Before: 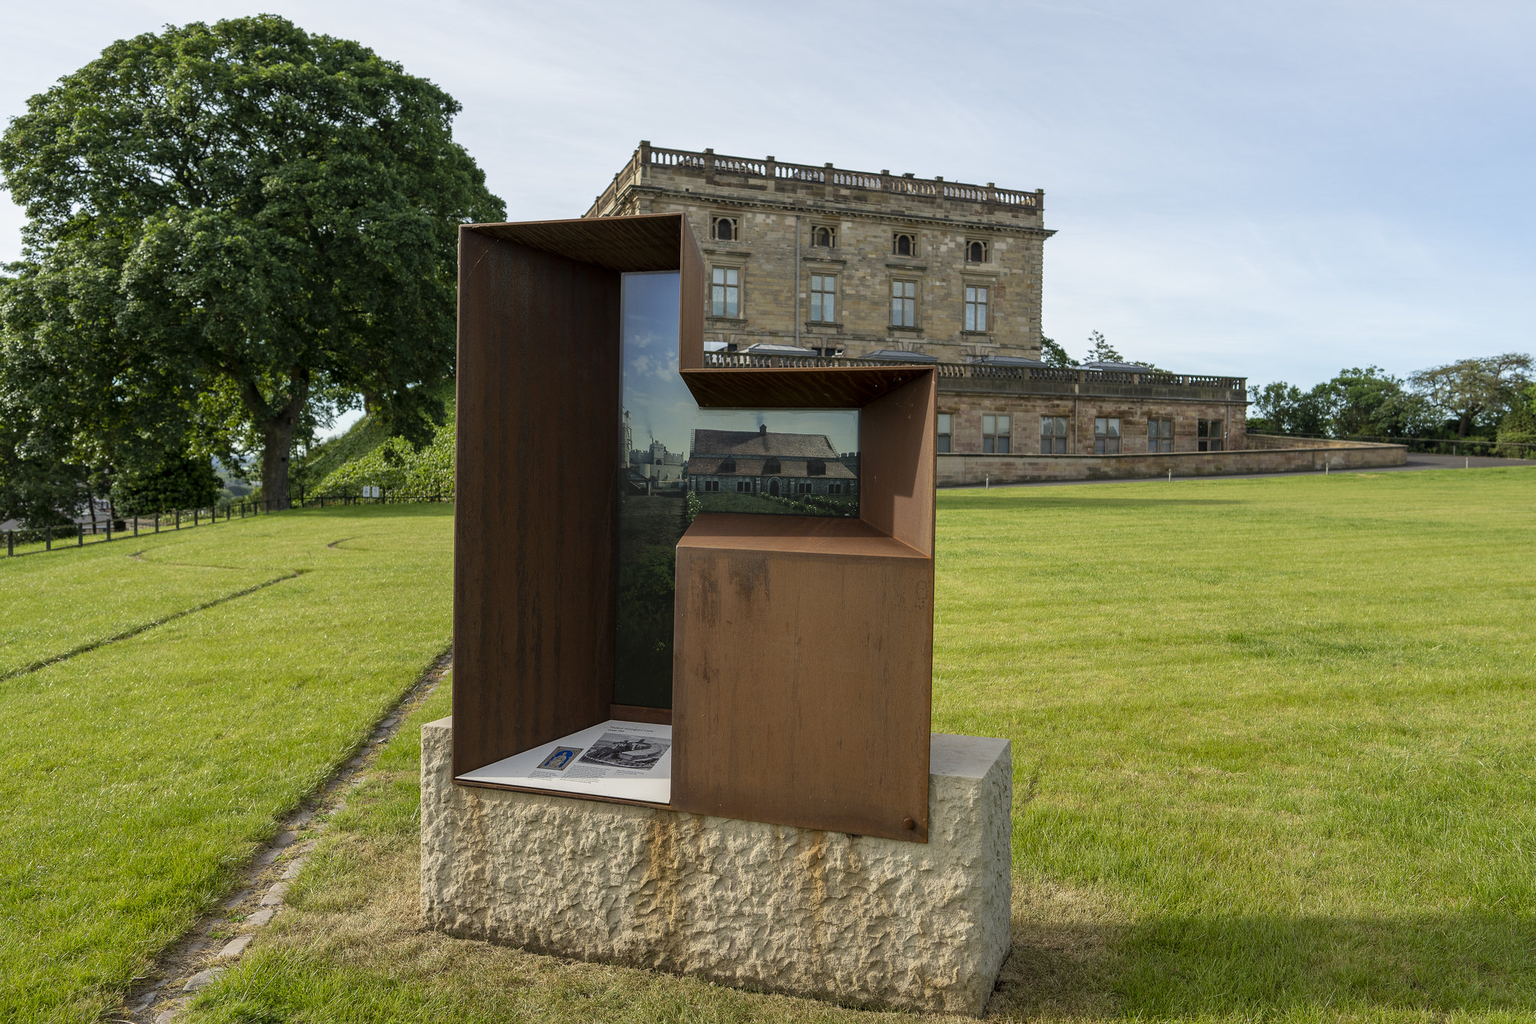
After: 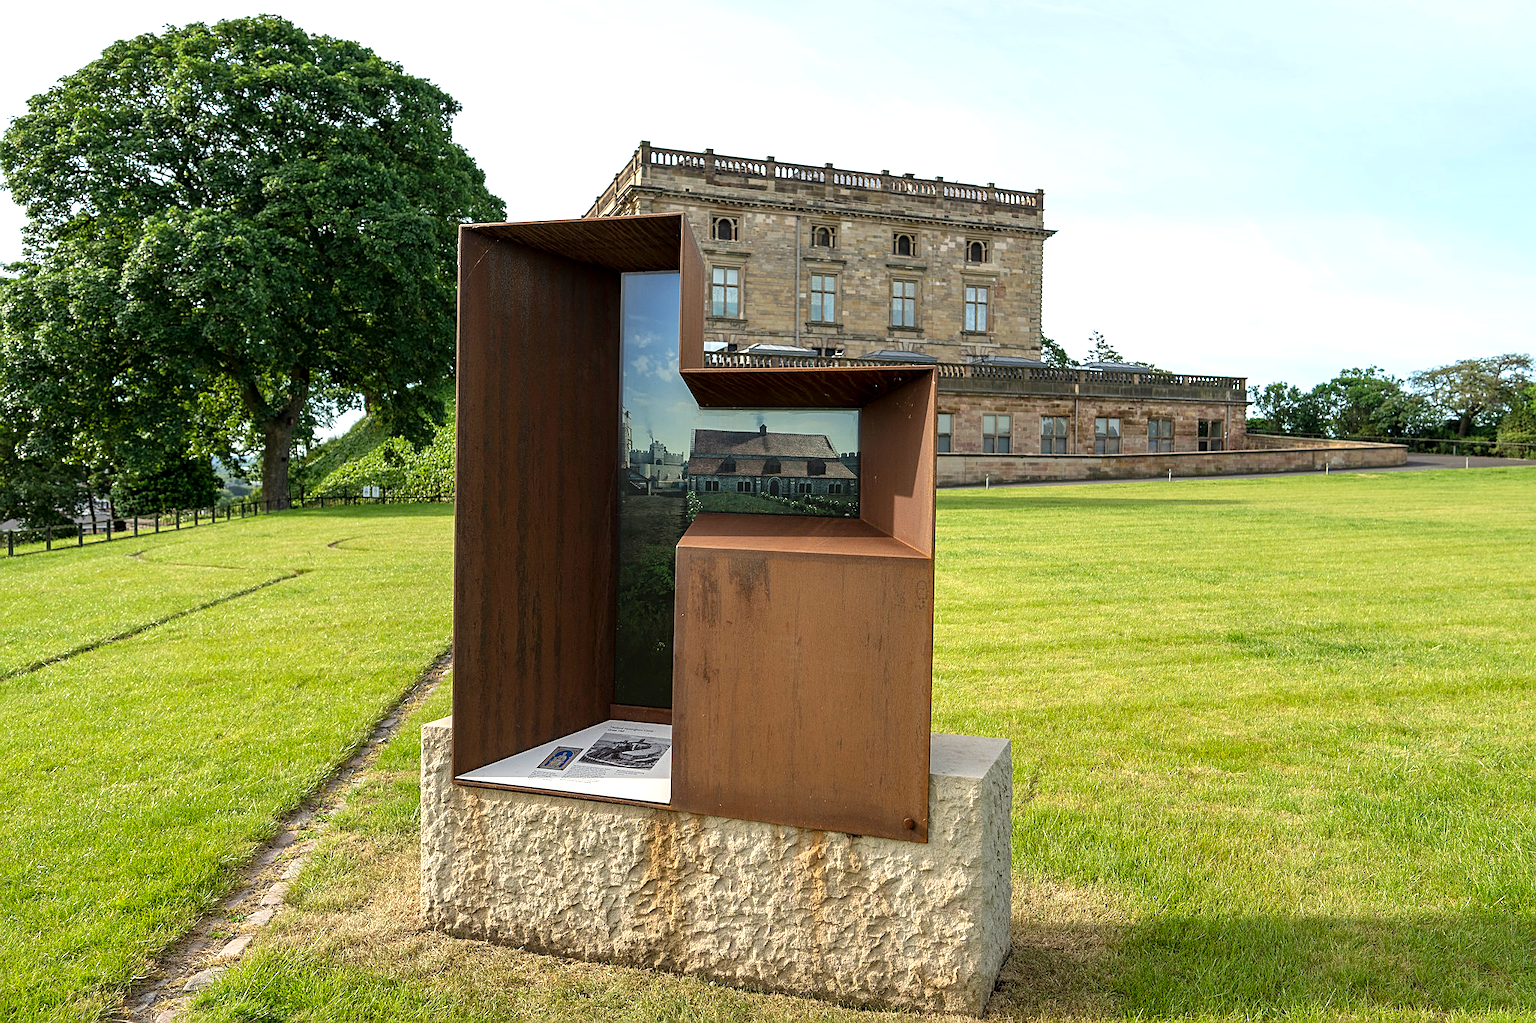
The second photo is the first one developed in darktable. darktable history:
sharpen: on, module defaults
exposure: exposure 0.656 EV, compensate highlight preservation false
